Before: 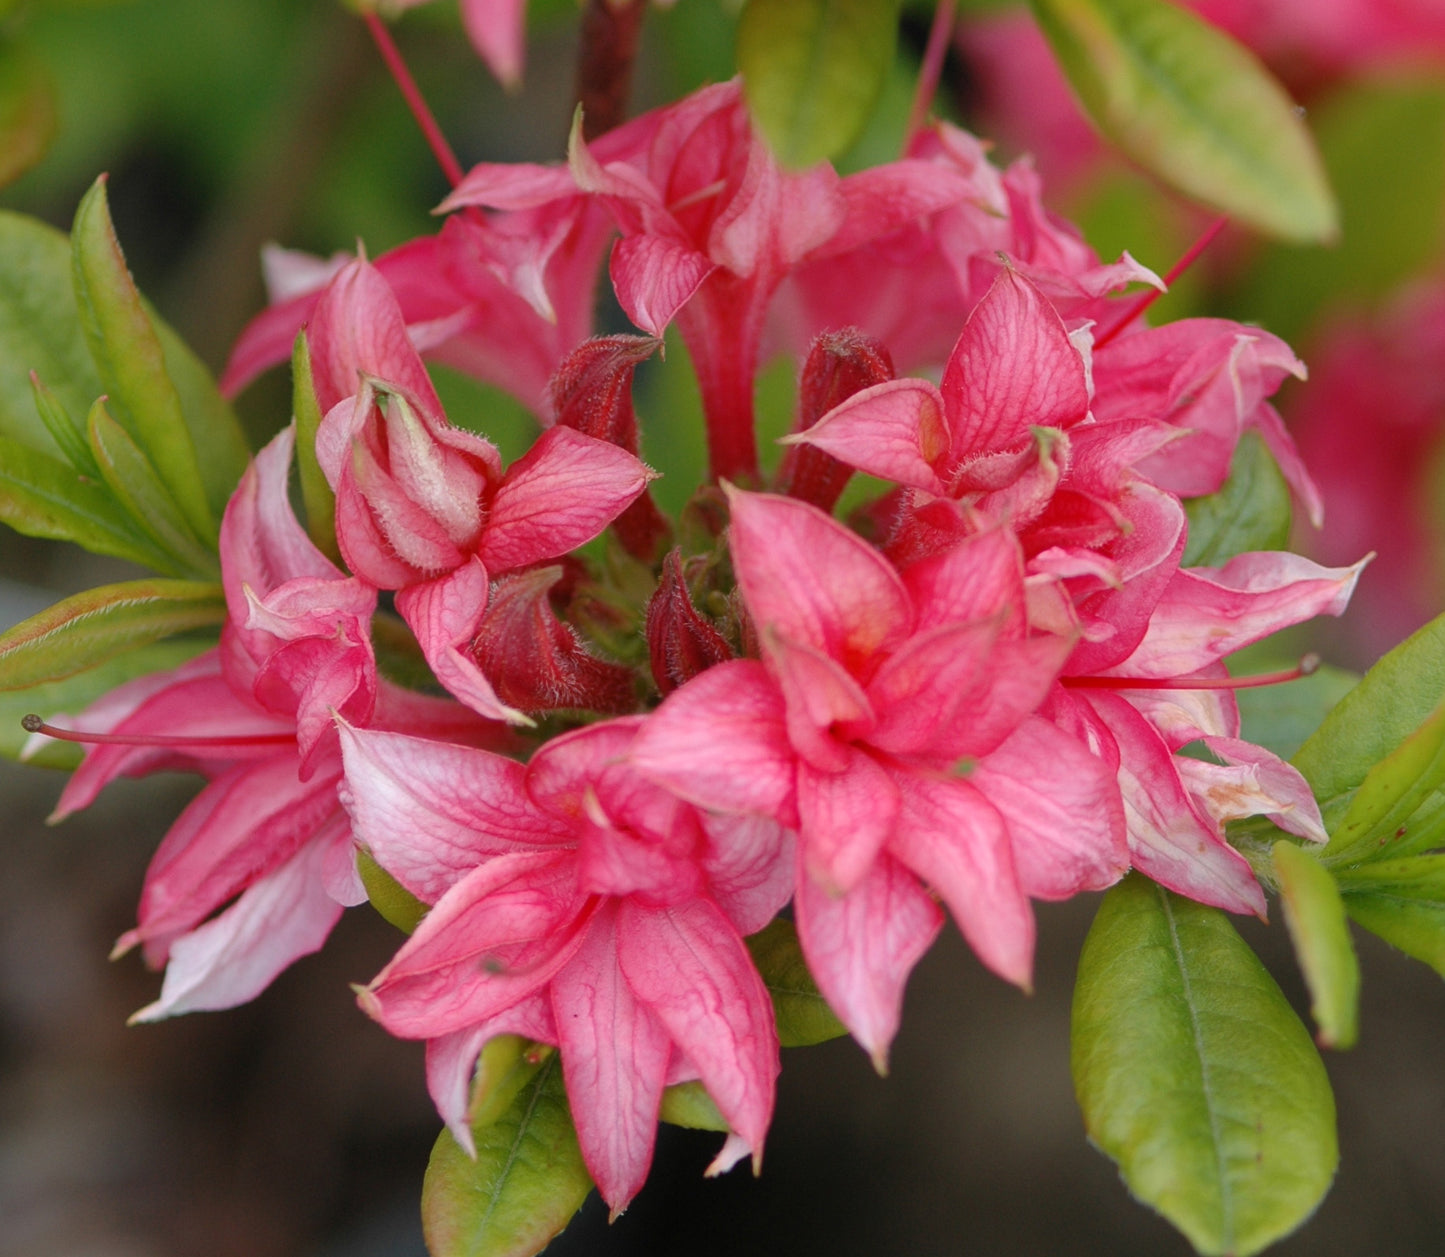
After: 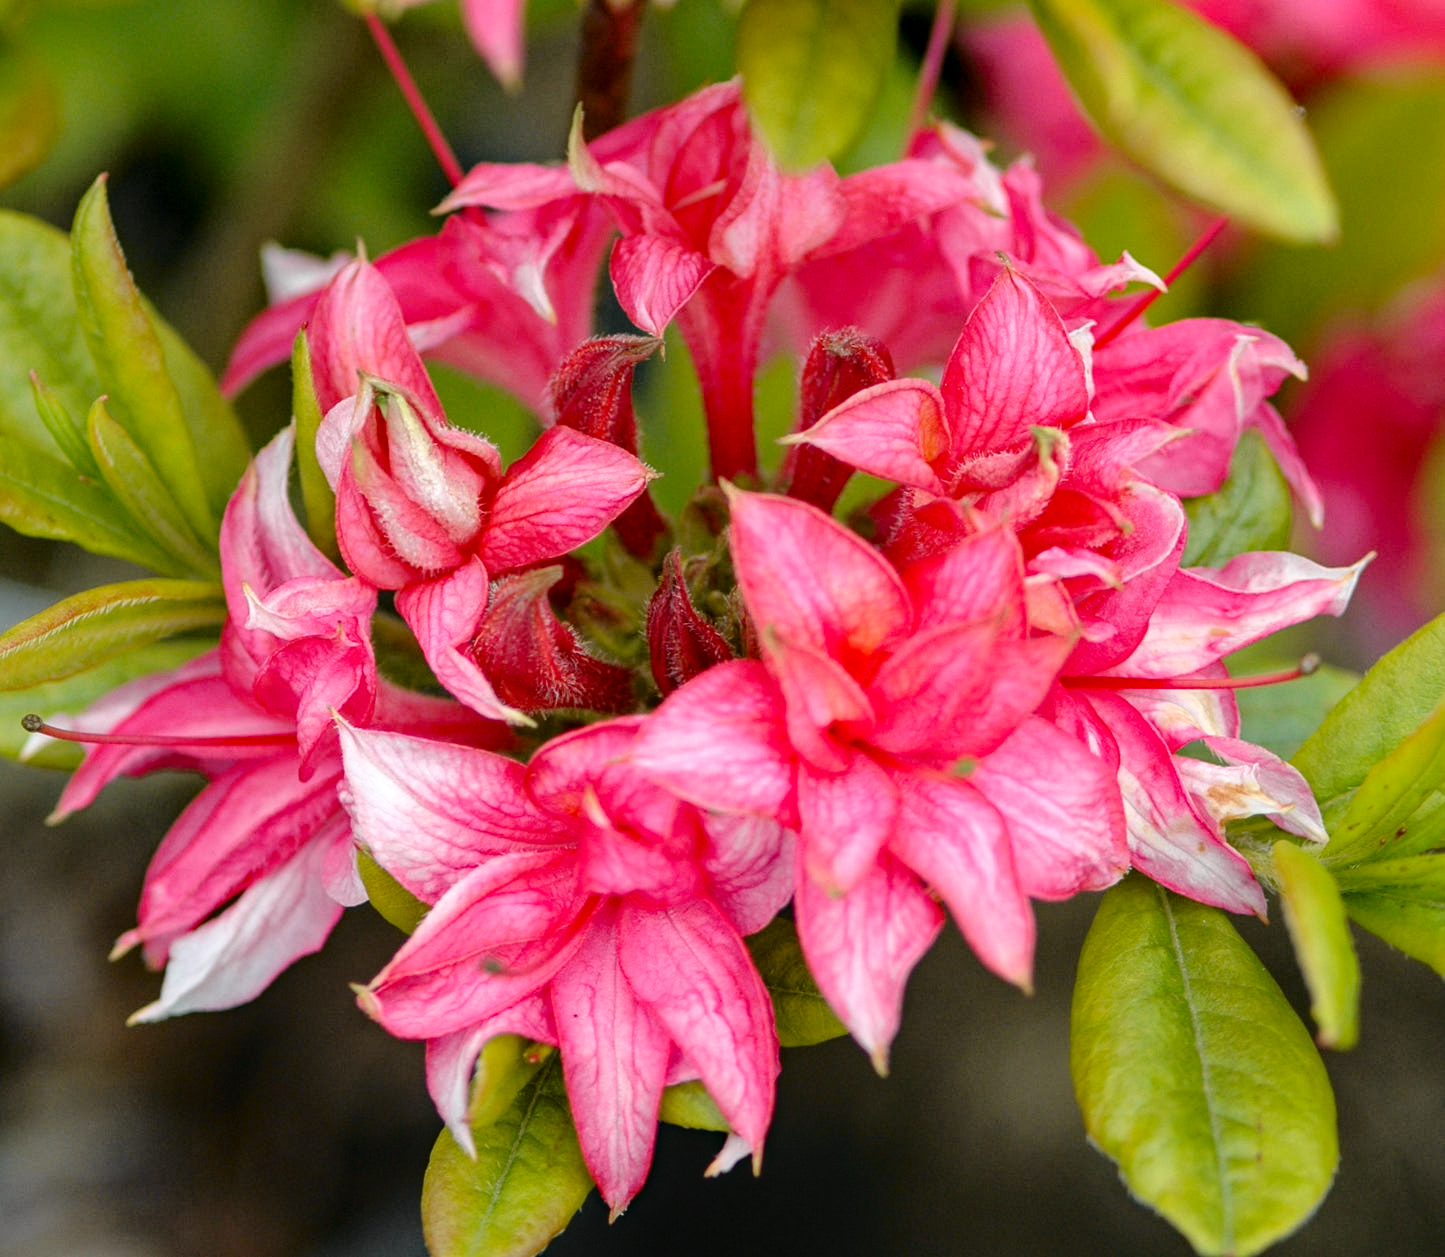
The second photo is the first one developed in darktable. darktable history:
local contrast: on, module defaults
tone curve: curves: ch0 [(0, 0.013) (0.129, 0.1) (0.327, 0.382) (0.489, 0.573) (0.66, 0.748) (0.858, 0.926) (1, 0.977)]; ch1 [(0, 0) (0.353, 0.344) (0.45, 0.46) (0.498, 0.498) (0.521, 0.512) (0.563, 0.559) (0.592, 0.585) (0.647, 0.68) (1, 1)]; ch2 [(0, 0) (0.333, 0.346) (0.375, 0.375) (0.427, 0.44) (0.476, 0.492) (0.511, 0.508) (0.528, 0.533) (0.579, 0.61) (0.612, 0.644) (0.66, 0.715) (1, 1)], color space Lab, independent channels, preserve colors none
haze removal: compatibility mode true, adaptive false
